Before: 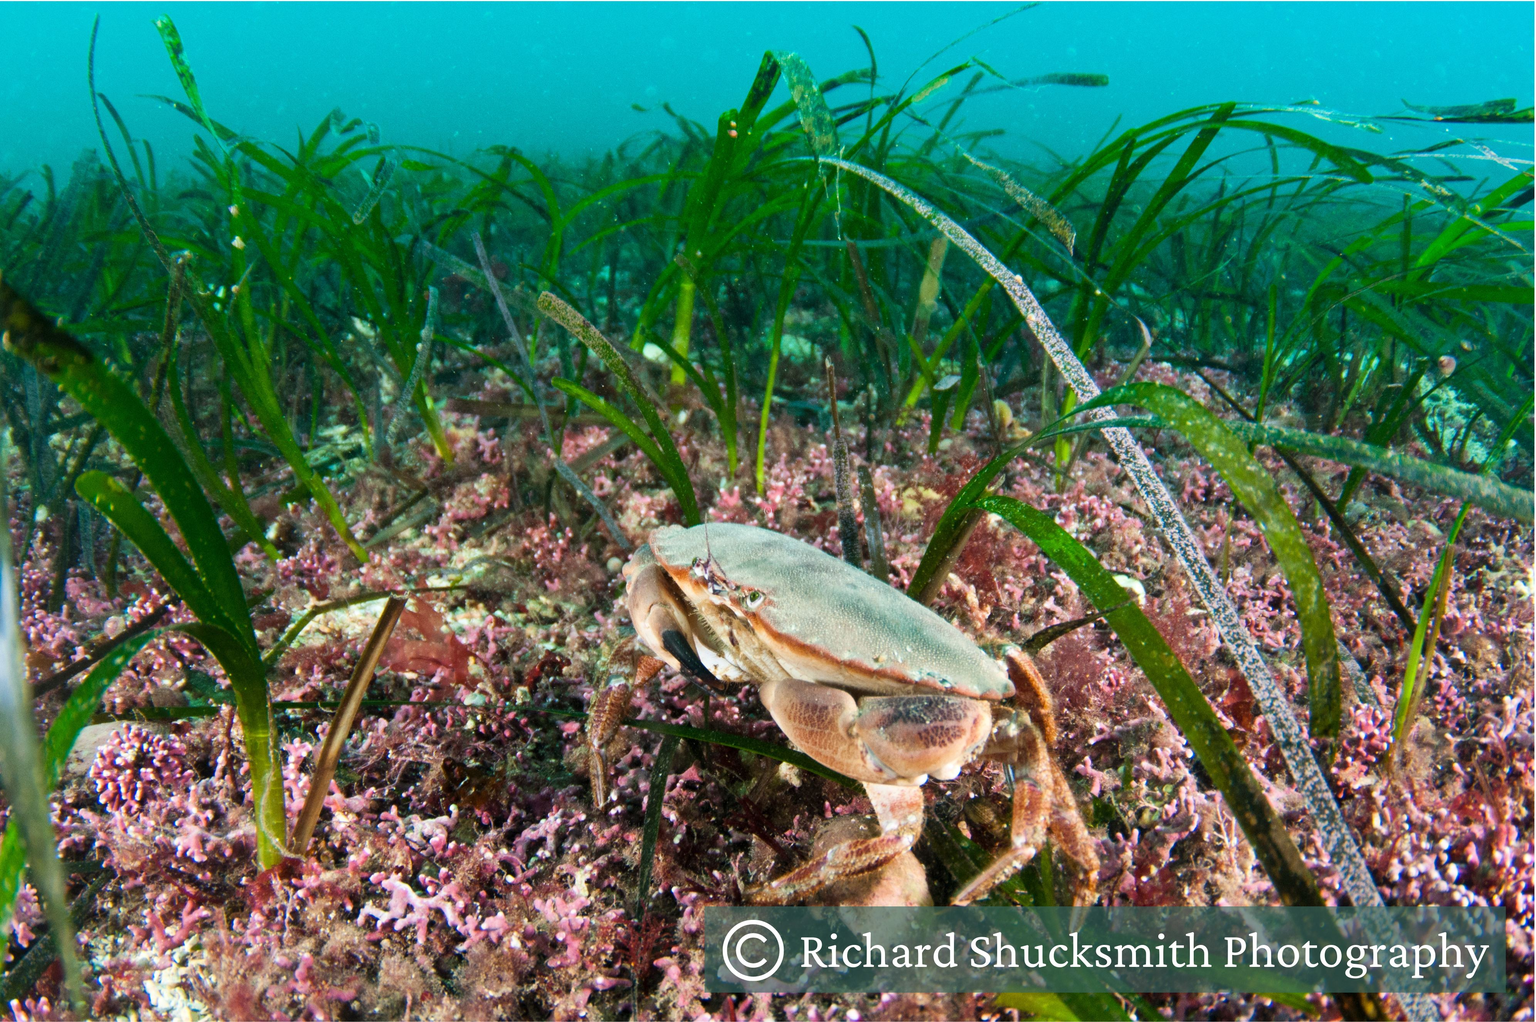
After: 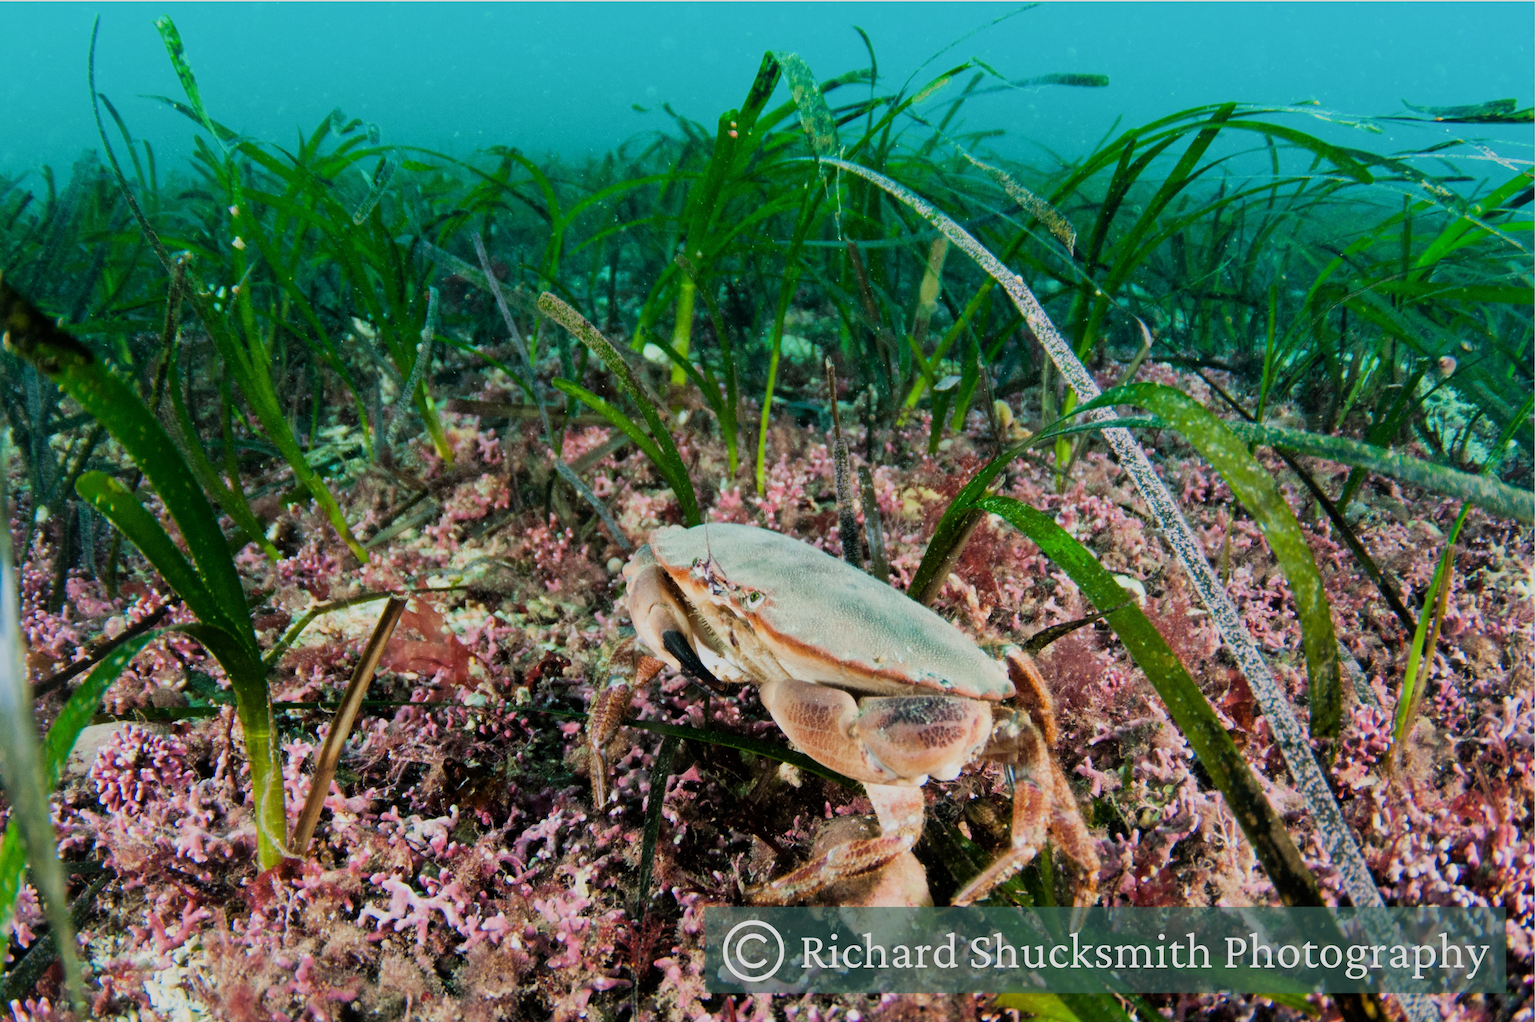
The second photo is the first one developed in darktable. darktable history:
filmic rgb: black relative exposure -7.65 EV, white relative exposure 4.56 EV, hardness 3.61, contrast 1.057
